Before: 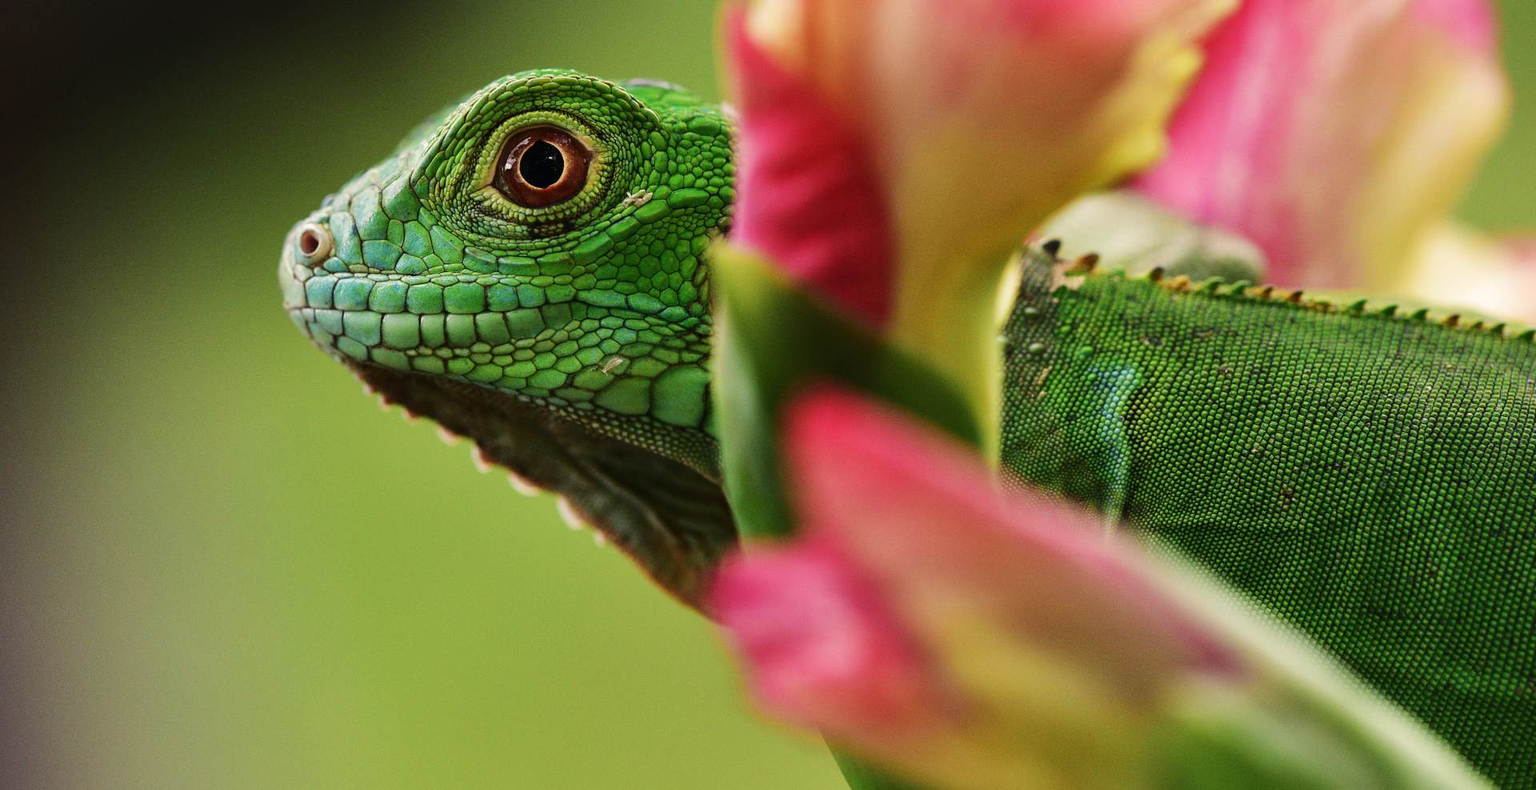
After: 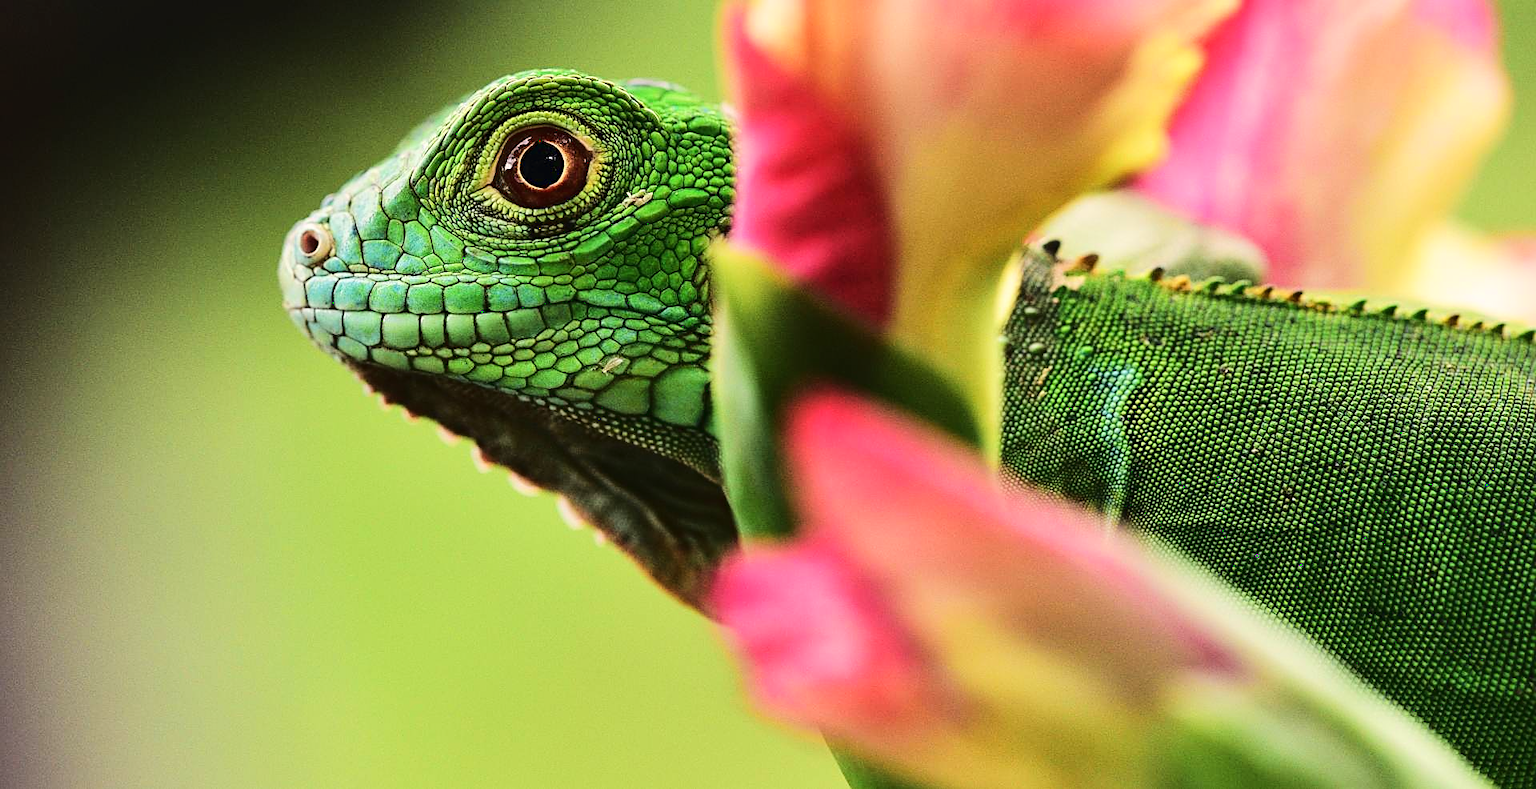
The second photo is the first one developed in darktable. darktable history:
sharpen: on, module defaults
tone curve: curves: ch0 [(0, 0.014) (0.12, 0.096) (0.386, 0.49) (0.54, 0.684) (0.751, 0.855) (0.89, 0.943) (0.998, 0.989)]; ch1 [(0, 0) (0.133, 0.099) (0.437, 0.41) (0.5, 0.5) (0.517, 0.536) (0.548, 0.575) (0.582, 0.631) (0.627, 0.688) (0.836, 0.868) (1, 1)]; ch2 [(0, 0) (0.374, 0.341) (0.456, 0.443) (0.478, 0.49) (0.501, 0.5) (0.528, 0.538) (0.55, 0.6) (0.572, 0.63) (0.702, 0.765) (1, 1)]
